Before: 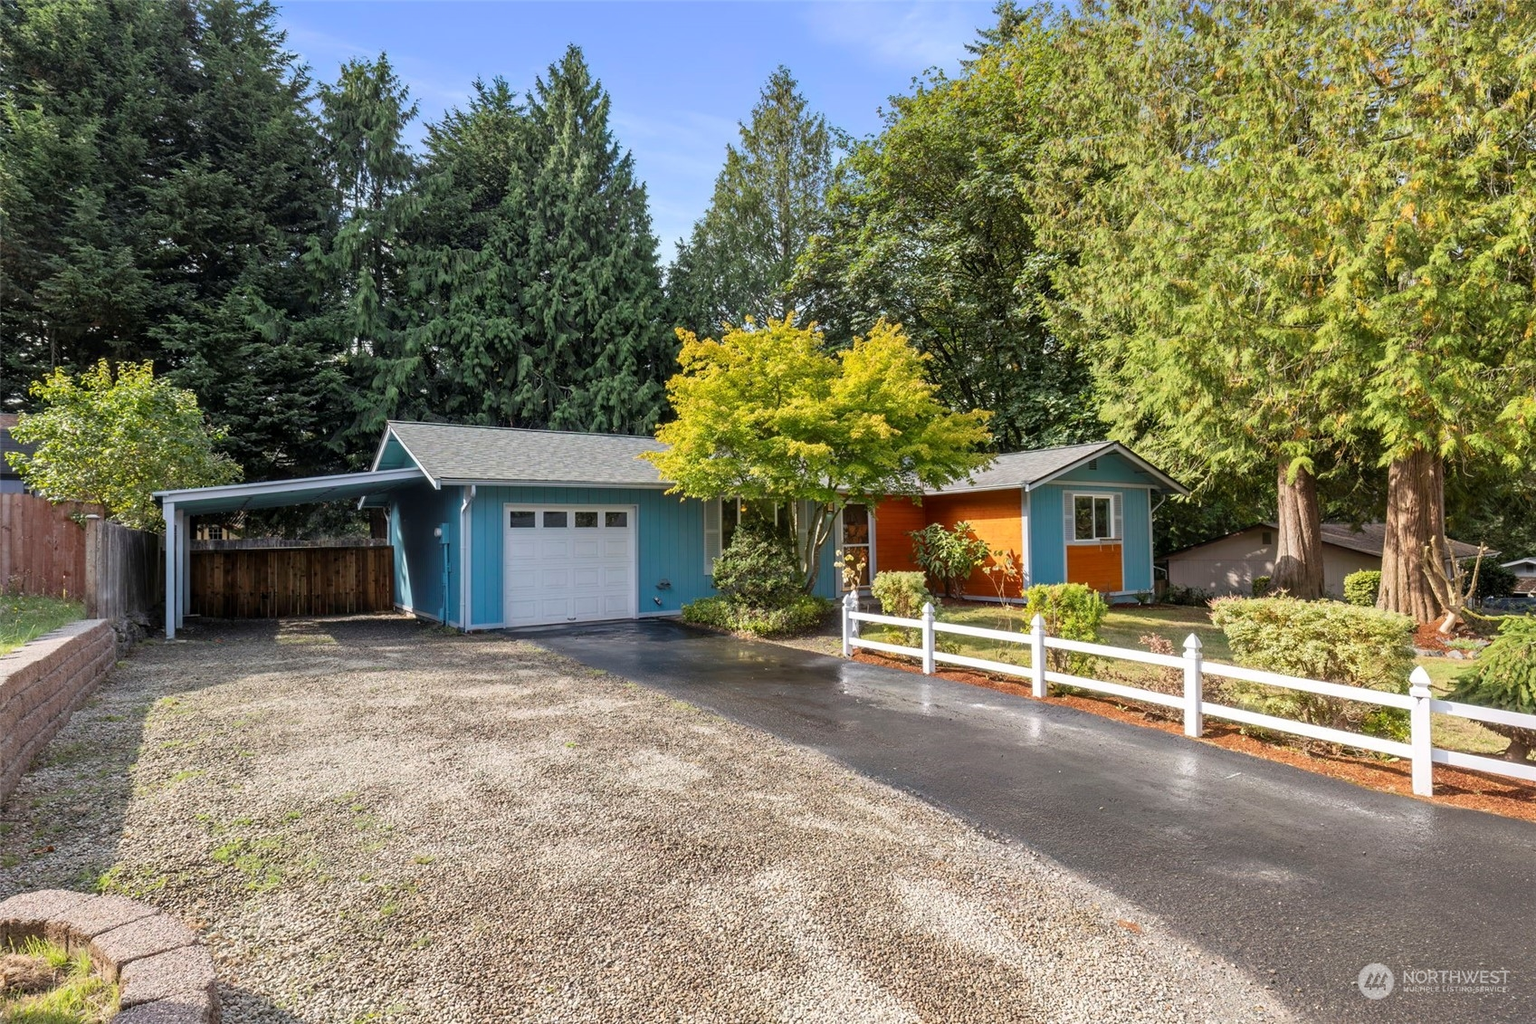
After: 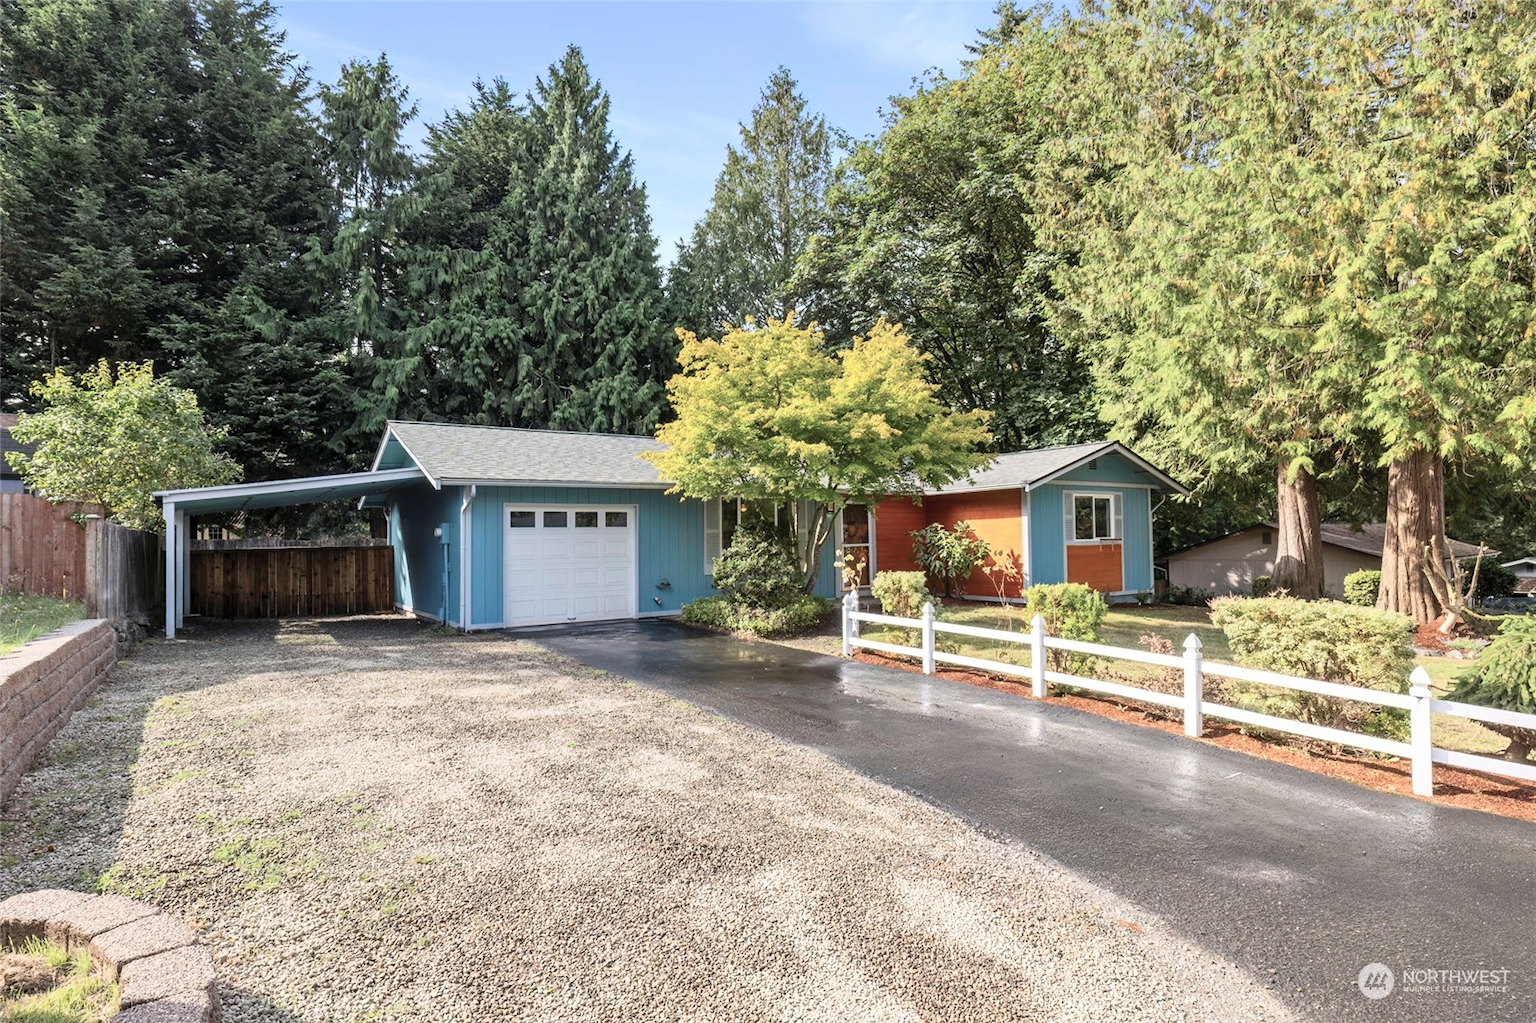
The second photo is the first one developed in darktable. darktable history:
contrast brightness saturation: contrast 0.2, brightness 0.16, saturation 0.22
color balance: input saturation 100.43%, contrast fulcrum 14.22%, output saturation 70.41%
